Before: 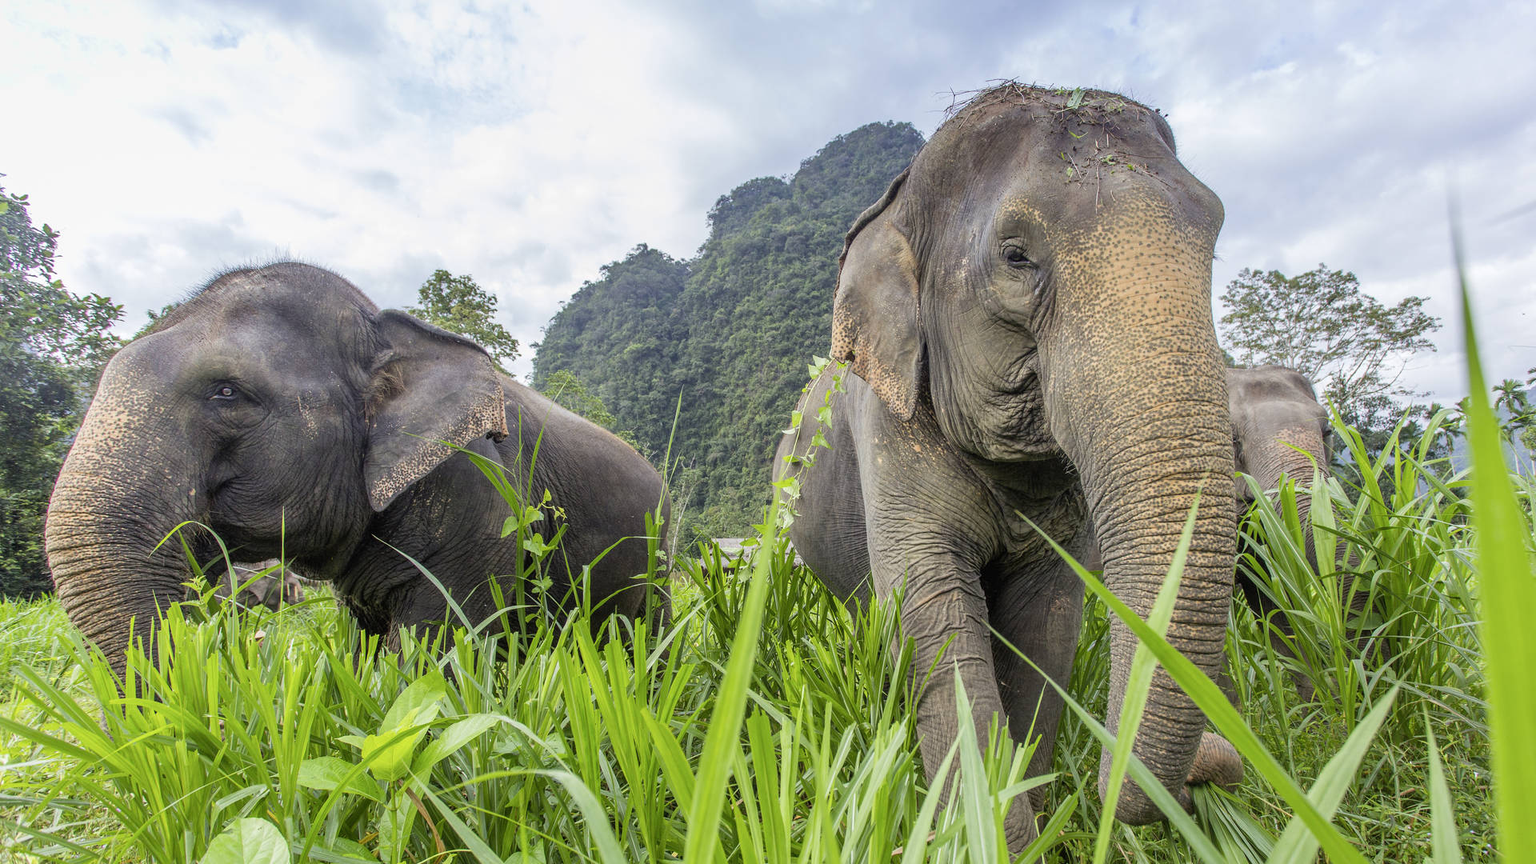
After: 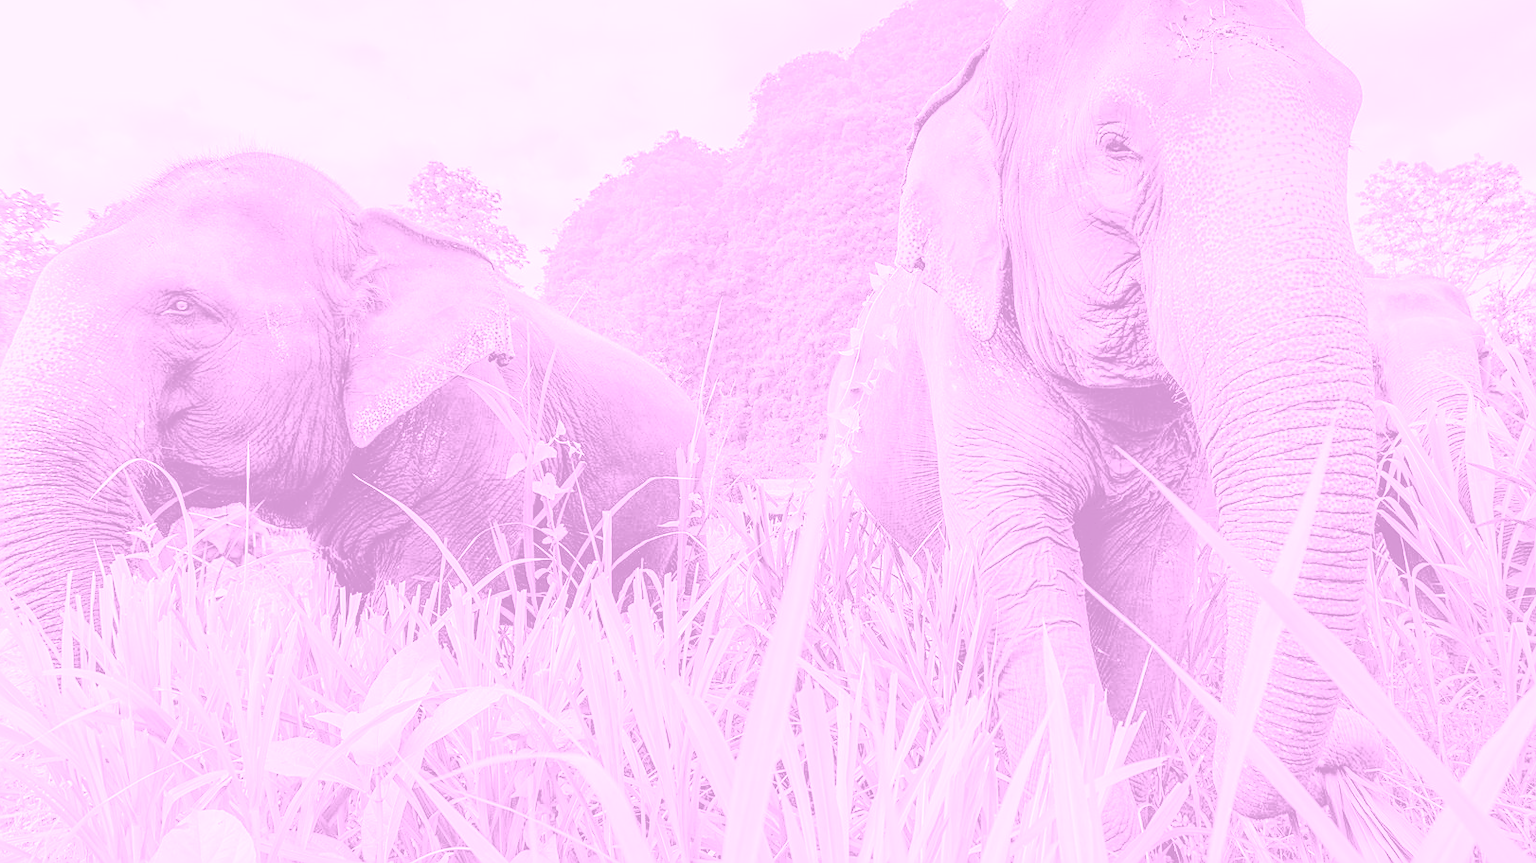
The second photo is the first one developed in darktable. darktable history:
crop and rotate: left 4.842%, top 15.51%, right 10.668%
sharpen: on, module defaults
tone curve: curves: ch0 [(0, 0) (0.003, 0.051) (0.011, 0.052) (0.025, 0.055) (0.044, 0.062) (0.069, 0.068) (0.1, 0.077) (0.136, 0.098) (0.177, 0.145) (0.224, 0.223) (0.277, 0.314) (0.335, 0.43) (0.399, 0.518) (0.468, 0.591) (0.543, 0.656) (0.623, 0.726) (0.709, 0.809) (0.801, 0.857) (0.898, 0.918) (1, 1)], preserve colors none
contrast brightness saturation: saturation 0.13
exposure: exposure 0.74 EV, compensate highlight preservation false
colorize: hue 331.2°, saturation 75%, source mix 30.28%, lightness 70.52%, version 1
